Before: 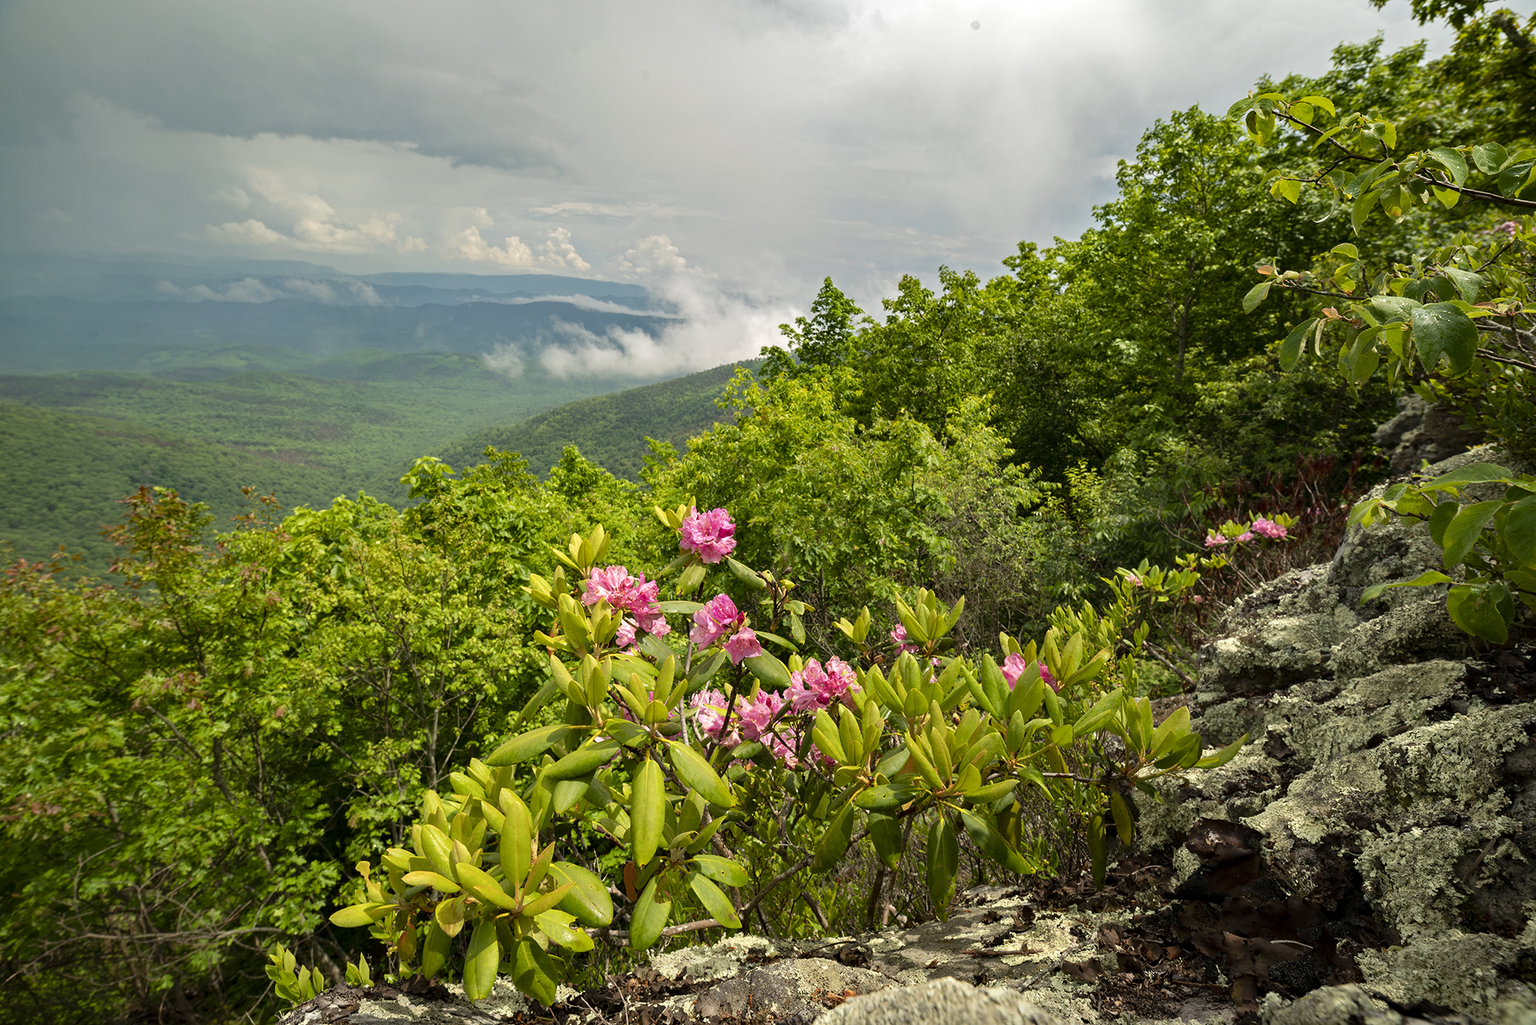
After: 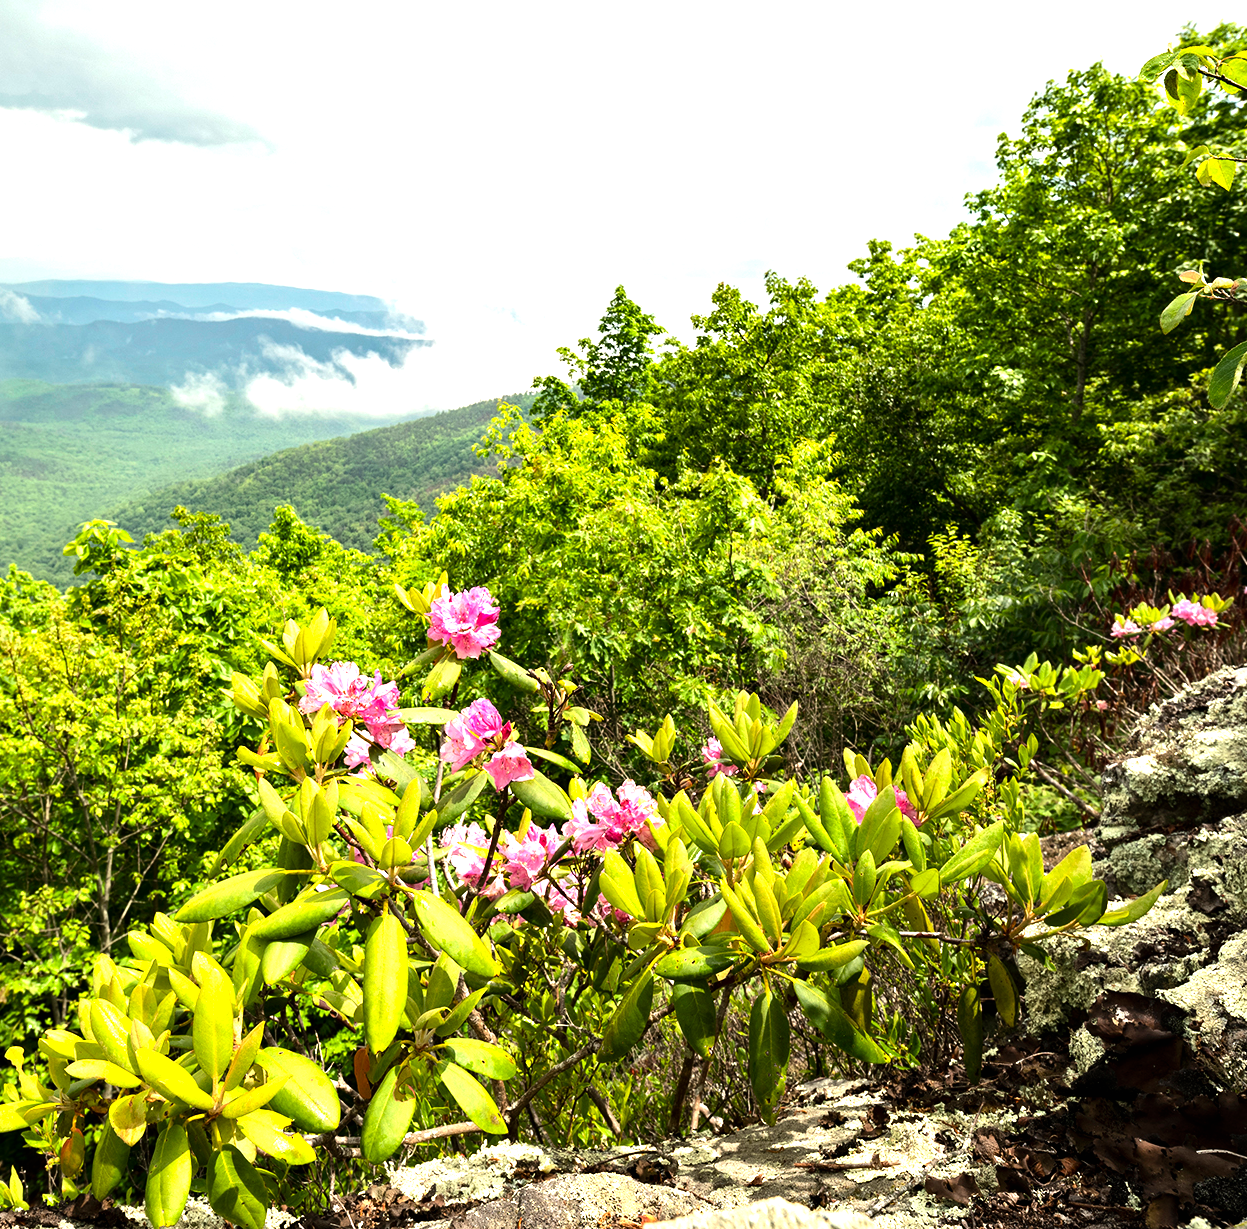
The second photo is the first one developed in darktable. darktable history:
tone equalizer: -8 EV -0.75 EV, -7 EV -0.7 EV, -6 EV -0.6 EV, -5 EV -0.4 EV, -3 EV 0.4 EV, -2 EV 0.6 EV, -1 EV 0.7 EV, +0 EV 0.75 EV, edges refinement/feathering 500, mask exposure compensation -1.57 EV, preserve details no
exposure: black level correction 0, exposure 0.7 EV, compensate exposure bias true, compensate highlight preservation false
crop and rotate: left 22.918%, top 5.629%, right 14.711%, bottom 2.247%
